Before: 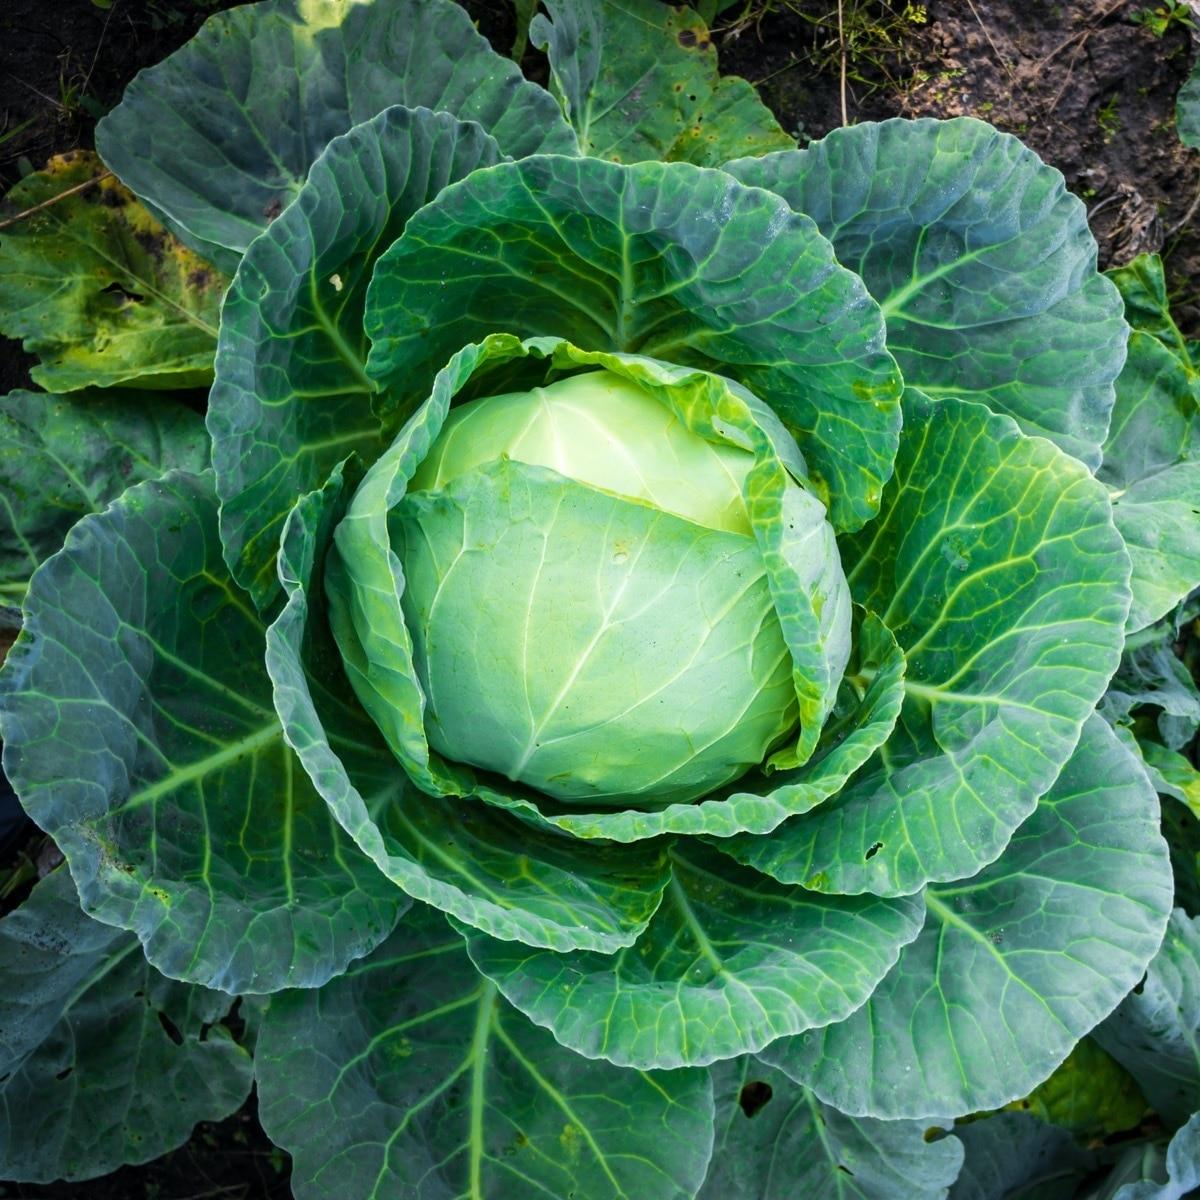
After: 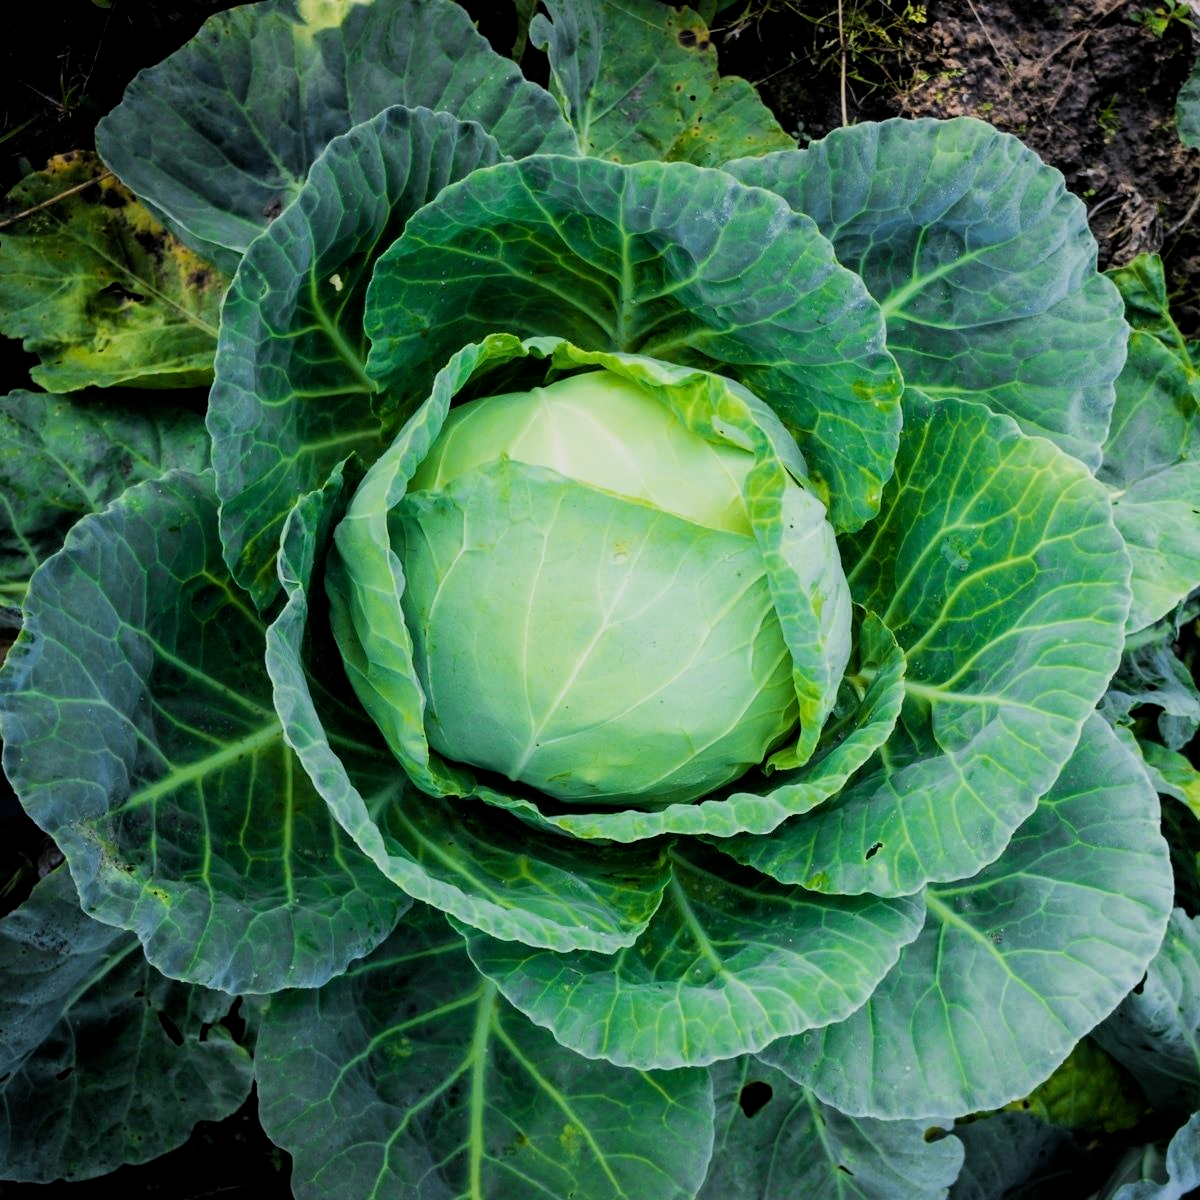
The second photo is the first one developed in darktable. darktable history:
filmic rgb: black relative exposure -7.76 EV, white relative exposure 4.46 EV, target black luminance 0%, hardness 3.75, latitude 50.62%, contrast 1.065, highlights saturation mix 9.82%, shadows ↔ highlights balance -0.257%
